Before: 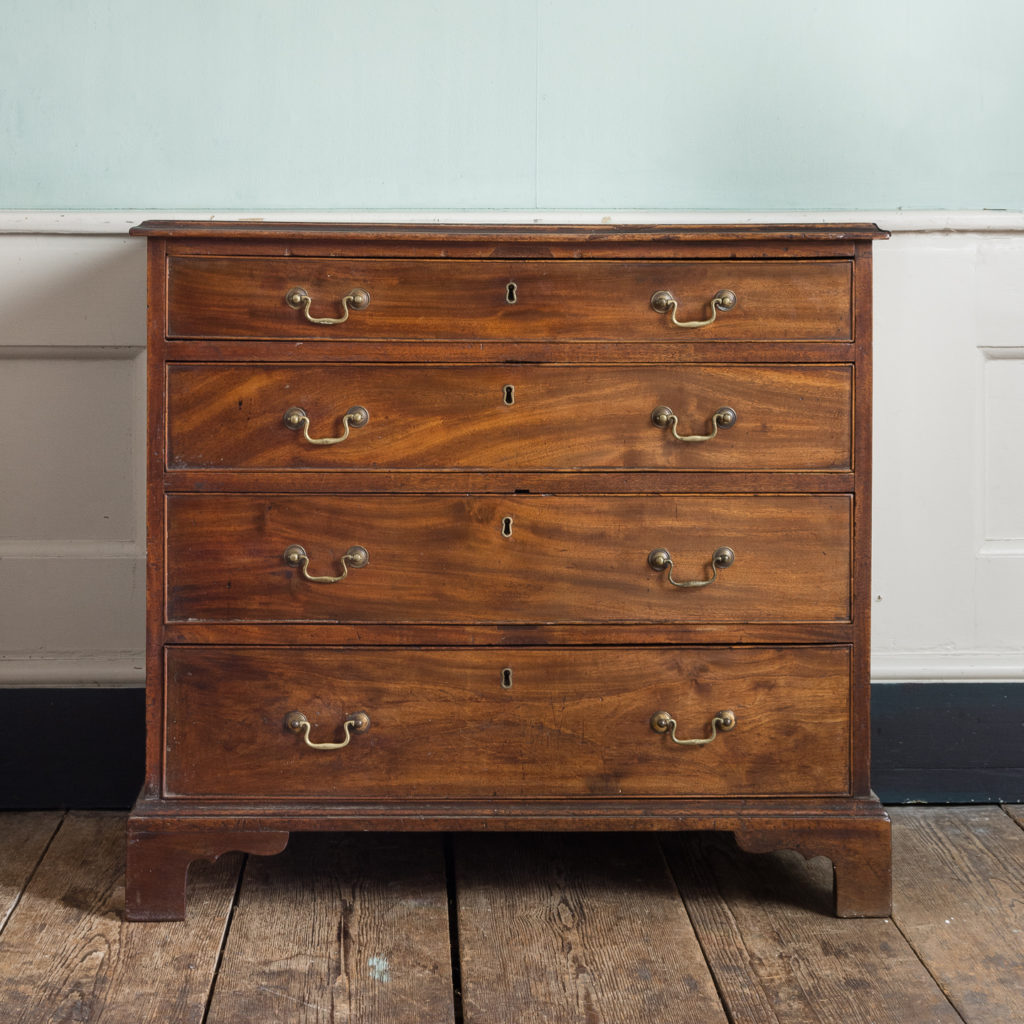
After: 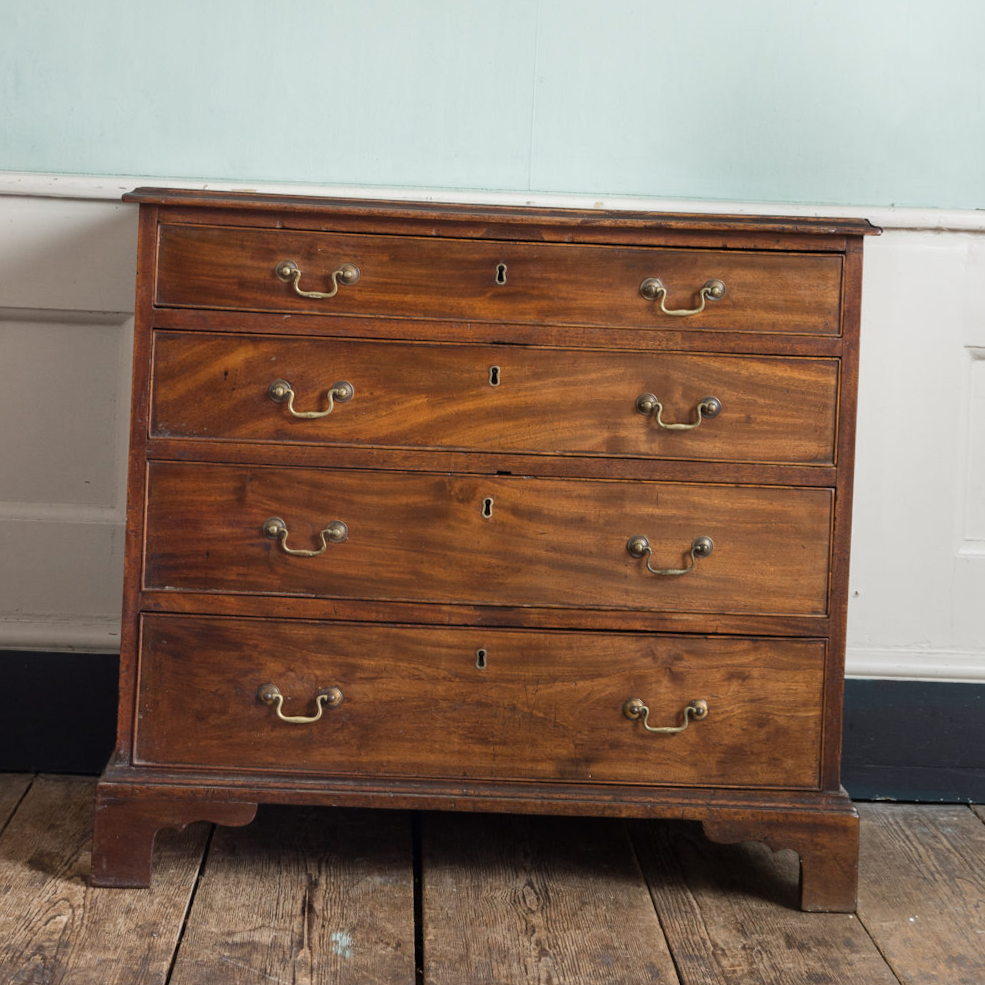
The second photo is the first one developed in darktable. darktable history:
crop and rotate: angle -2.28°
